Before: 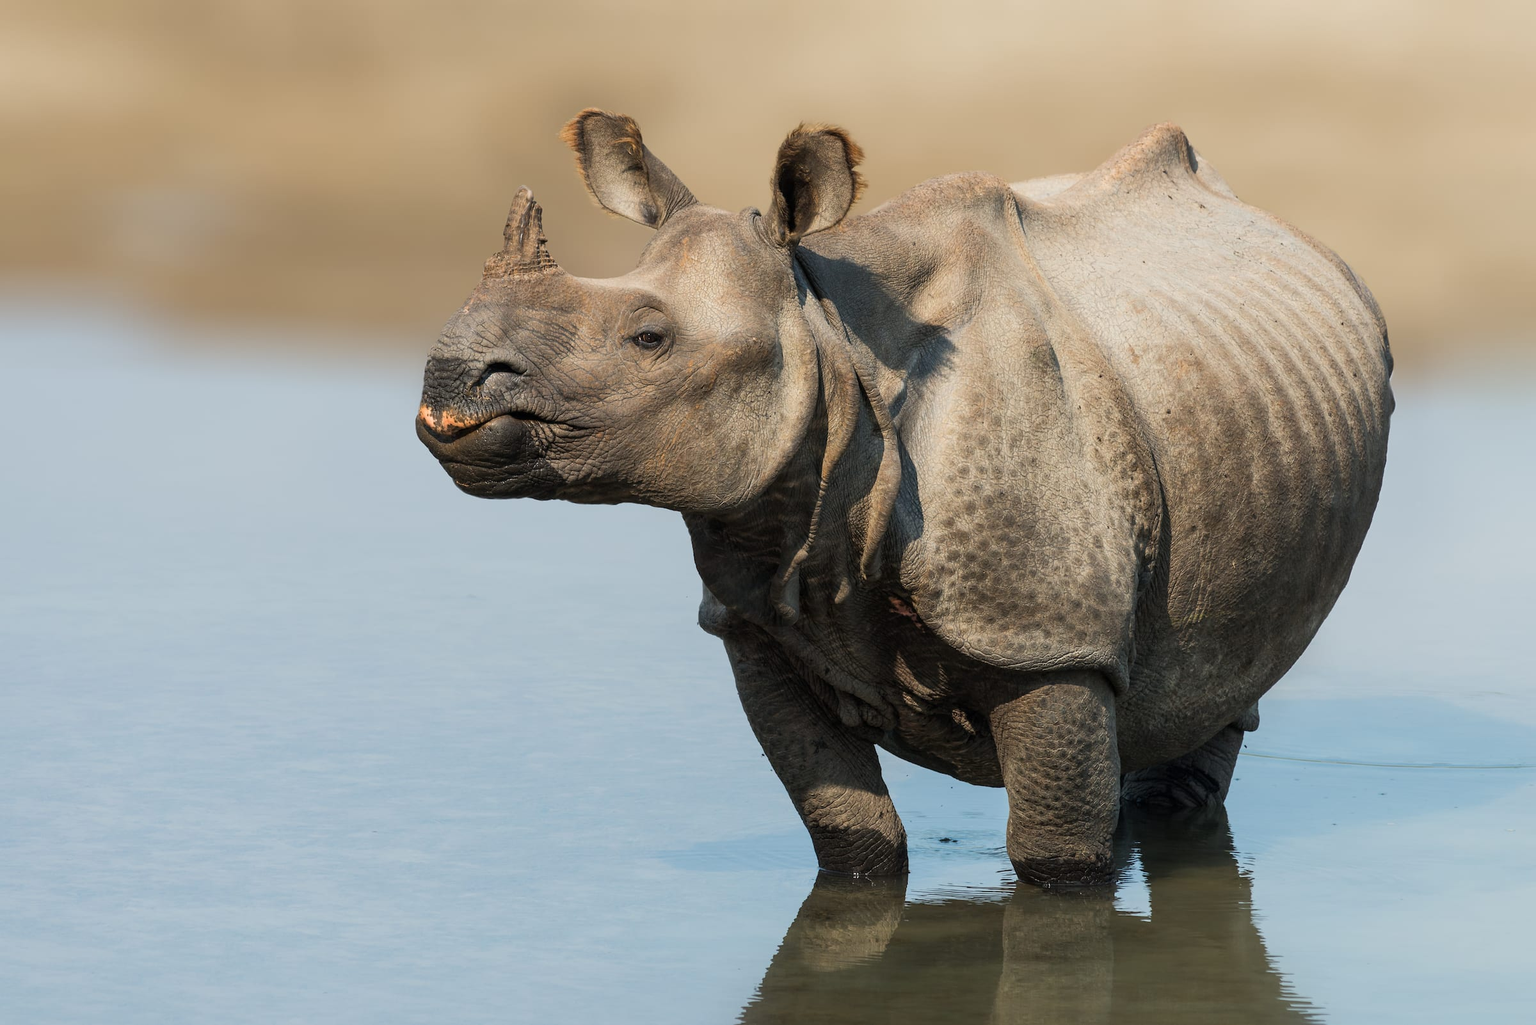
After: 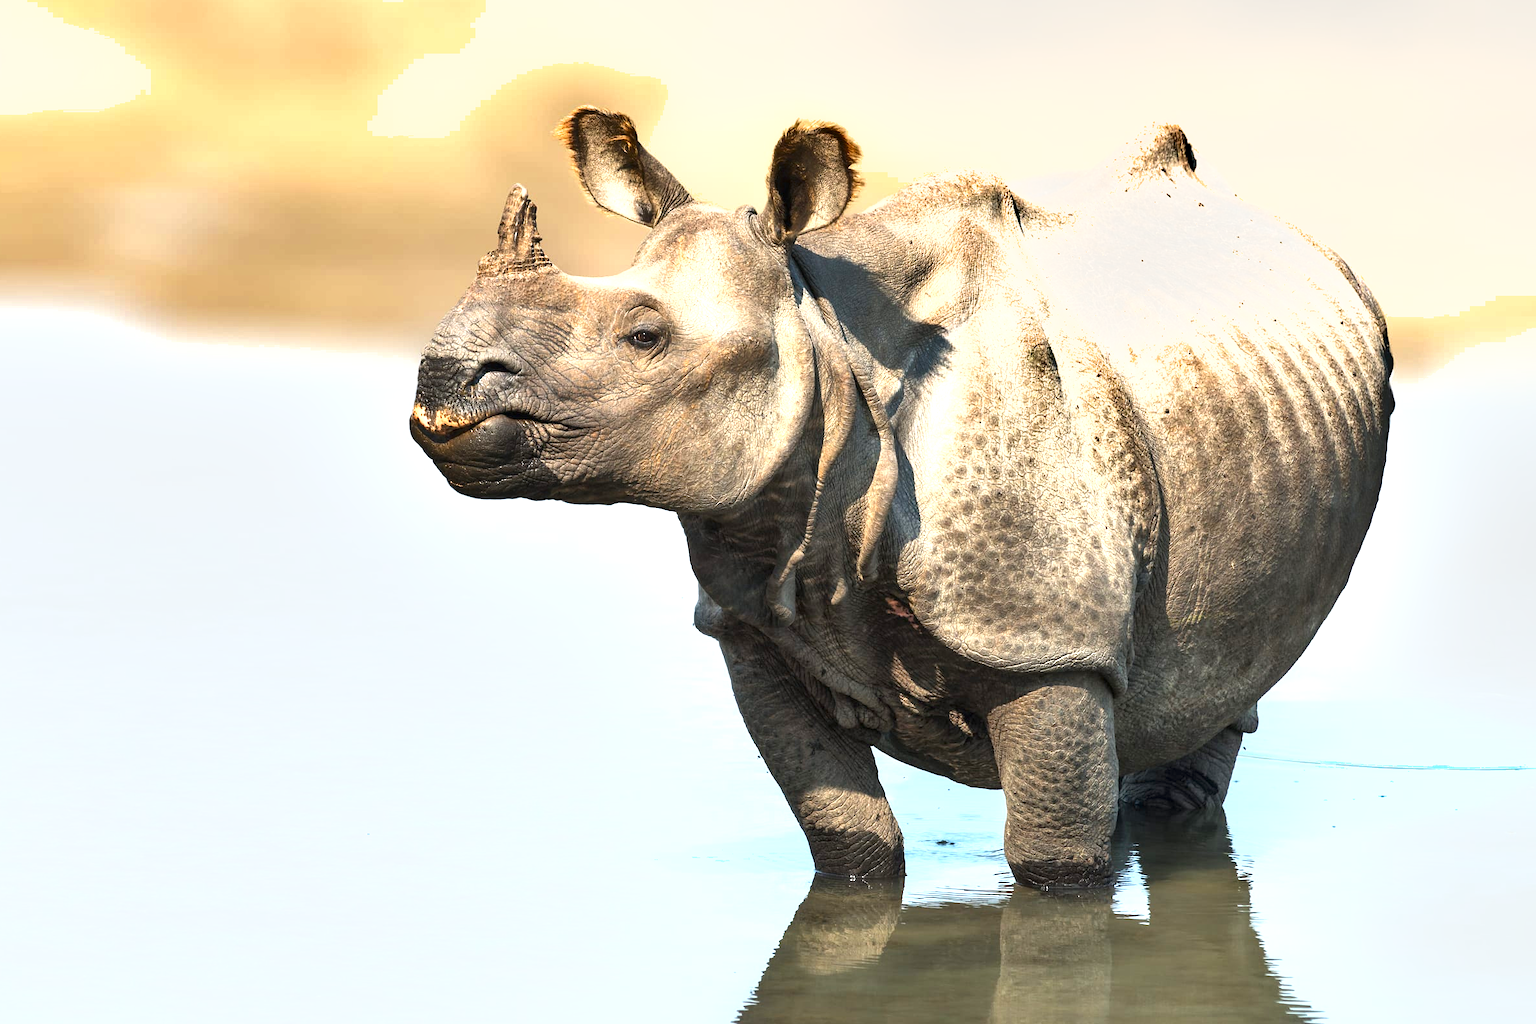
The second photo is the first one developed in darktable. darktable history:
crop and rotate: left 0.59%, top 0.353%, bottom 0.384%
shadows and highlights: soften with gaussian
exposure: black level correction 0, exposure 0.696 EV, compensate exposure bias true, compensate highlight preservation false
